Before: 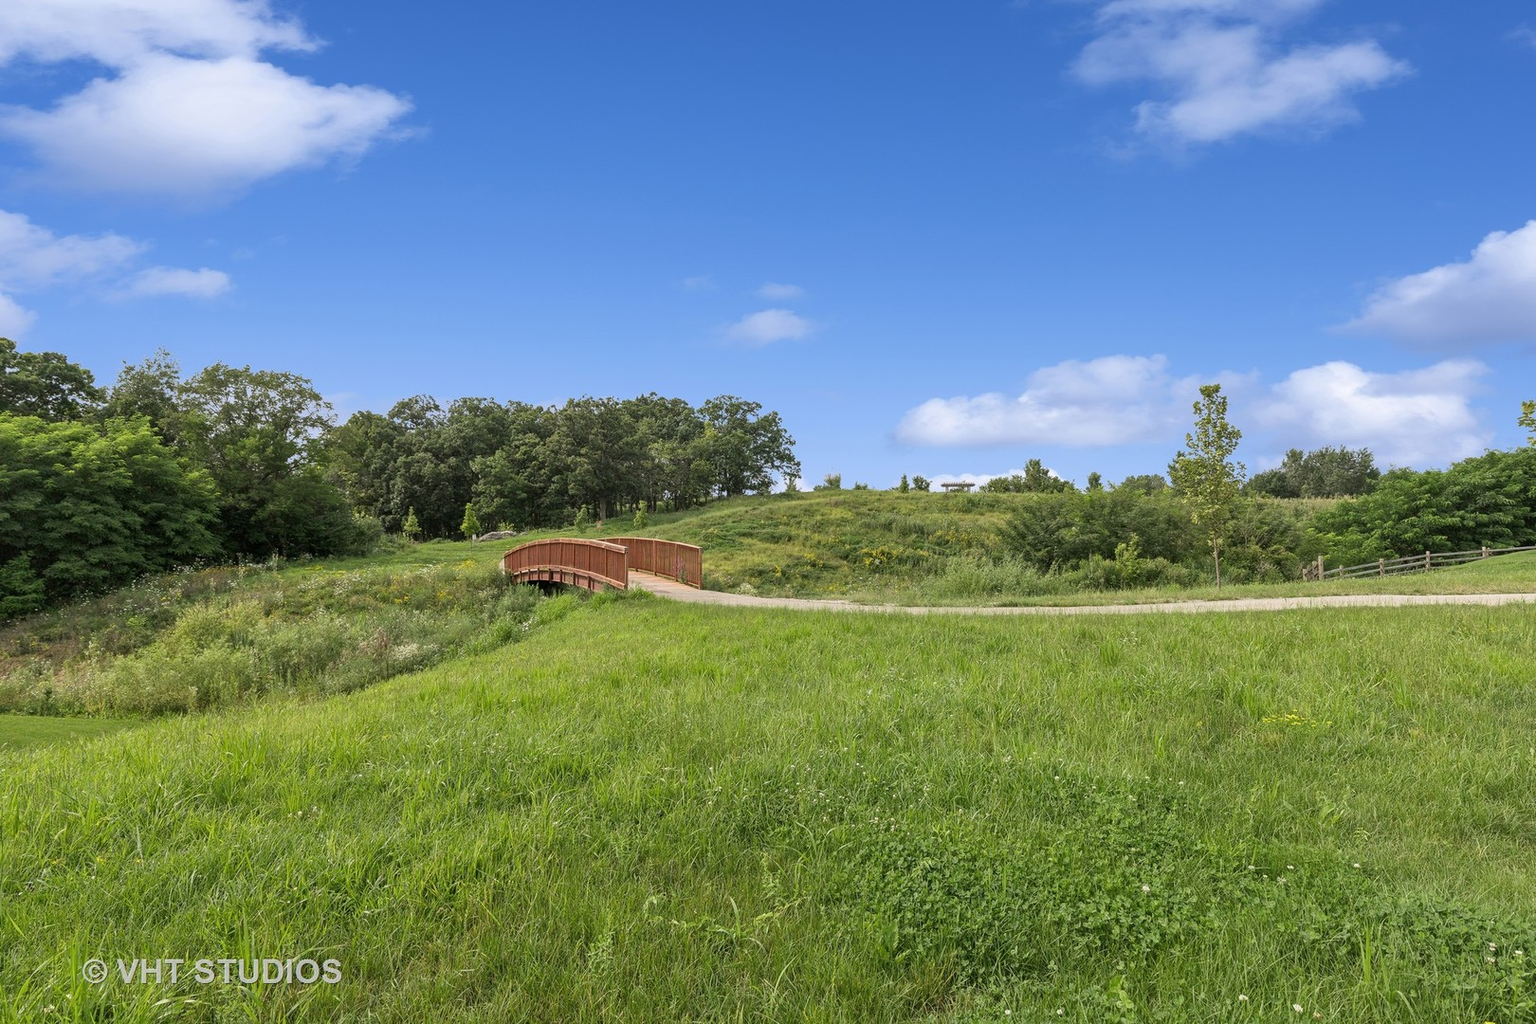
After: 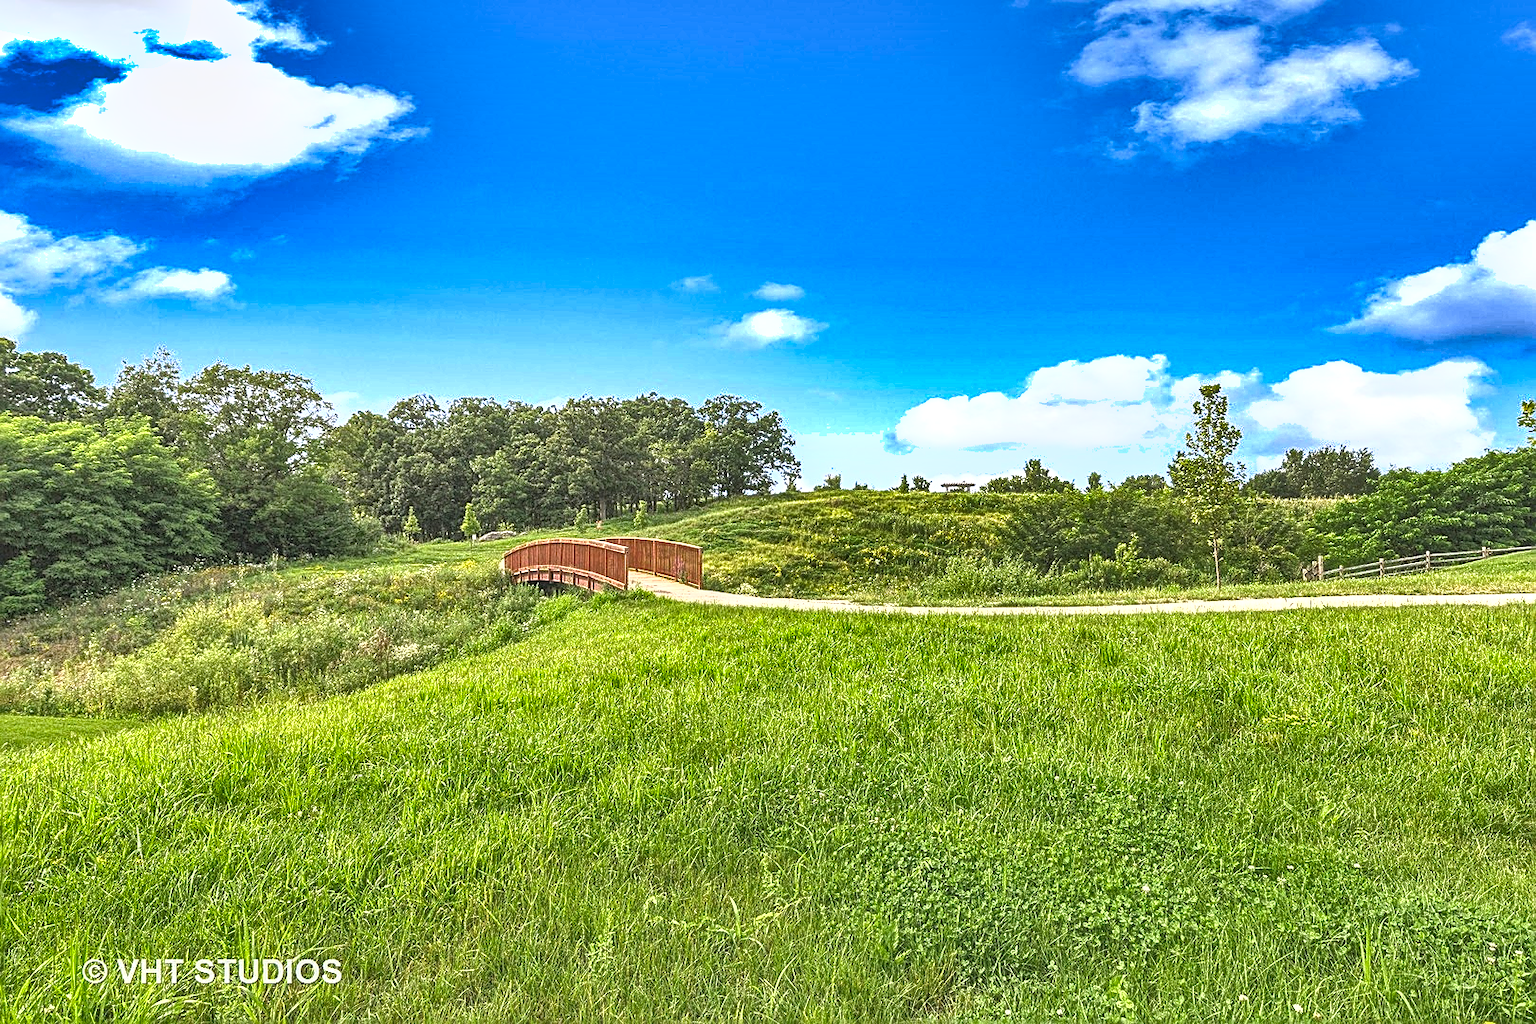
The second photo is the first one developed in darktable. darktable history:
sharpen: amount 0.74
exposure: black level correction -0.002, exposure 1.115 EV, compensate highlight preservation false
shadows and highlights: shadows 24.52, highlights -78.55, soften with gaussian
haze removal: strength 0.256, distance 0.25, compatibility mode true, adaptive false
local contrast: highlights 66%, shadows 33%, detail 167%, midtone range 0.2
